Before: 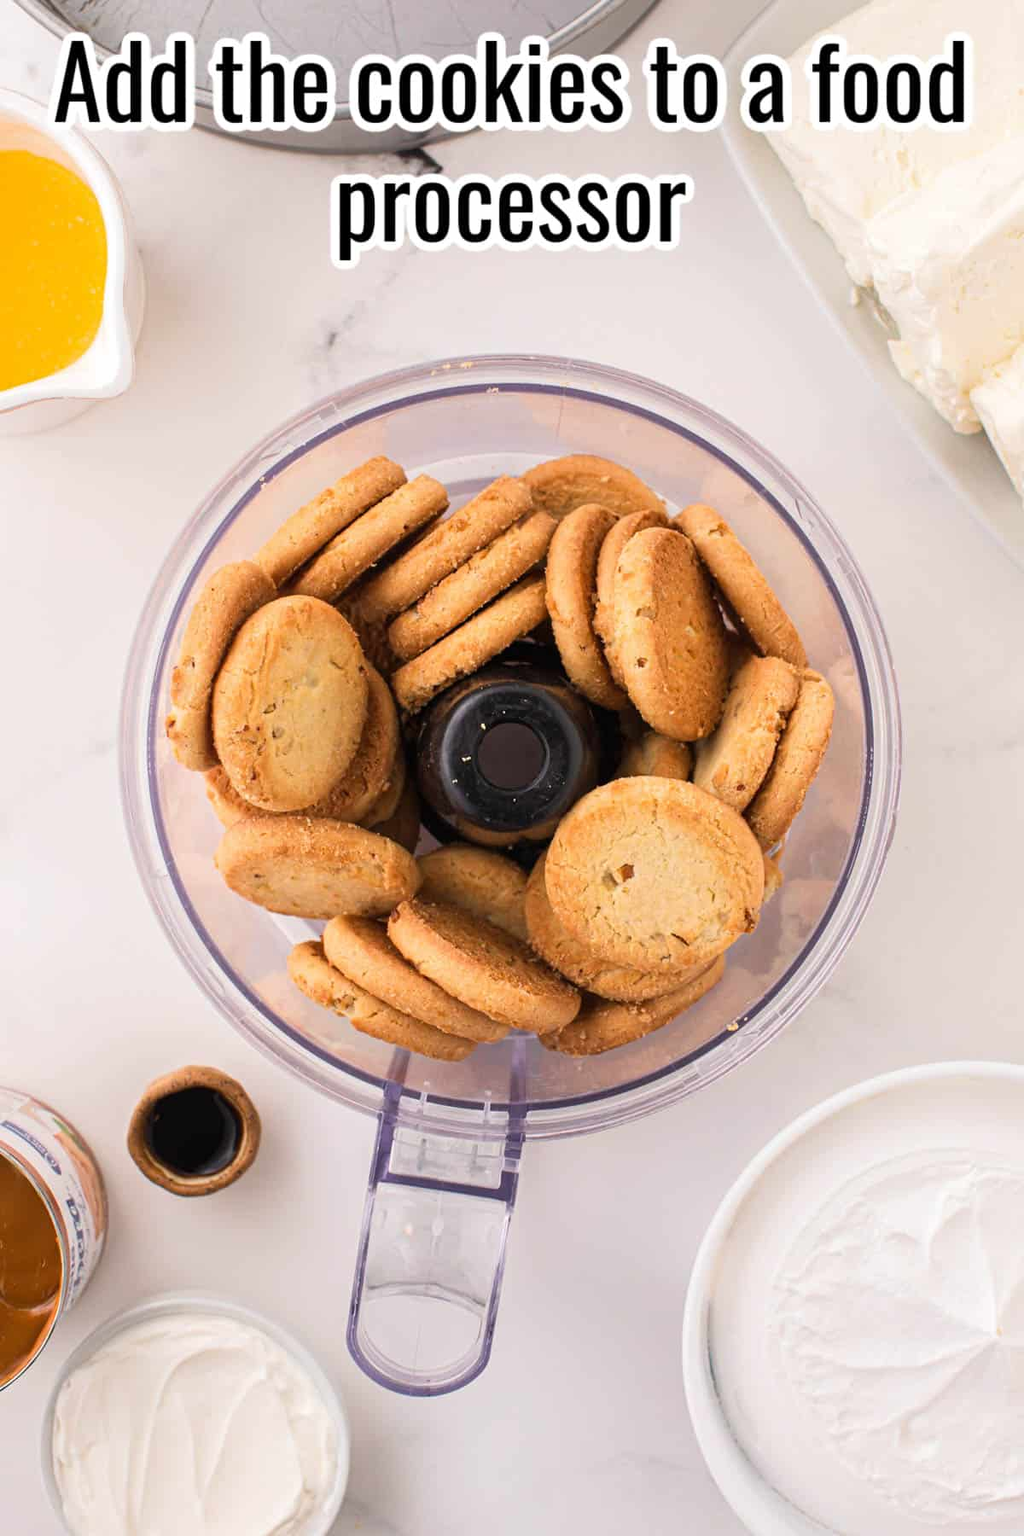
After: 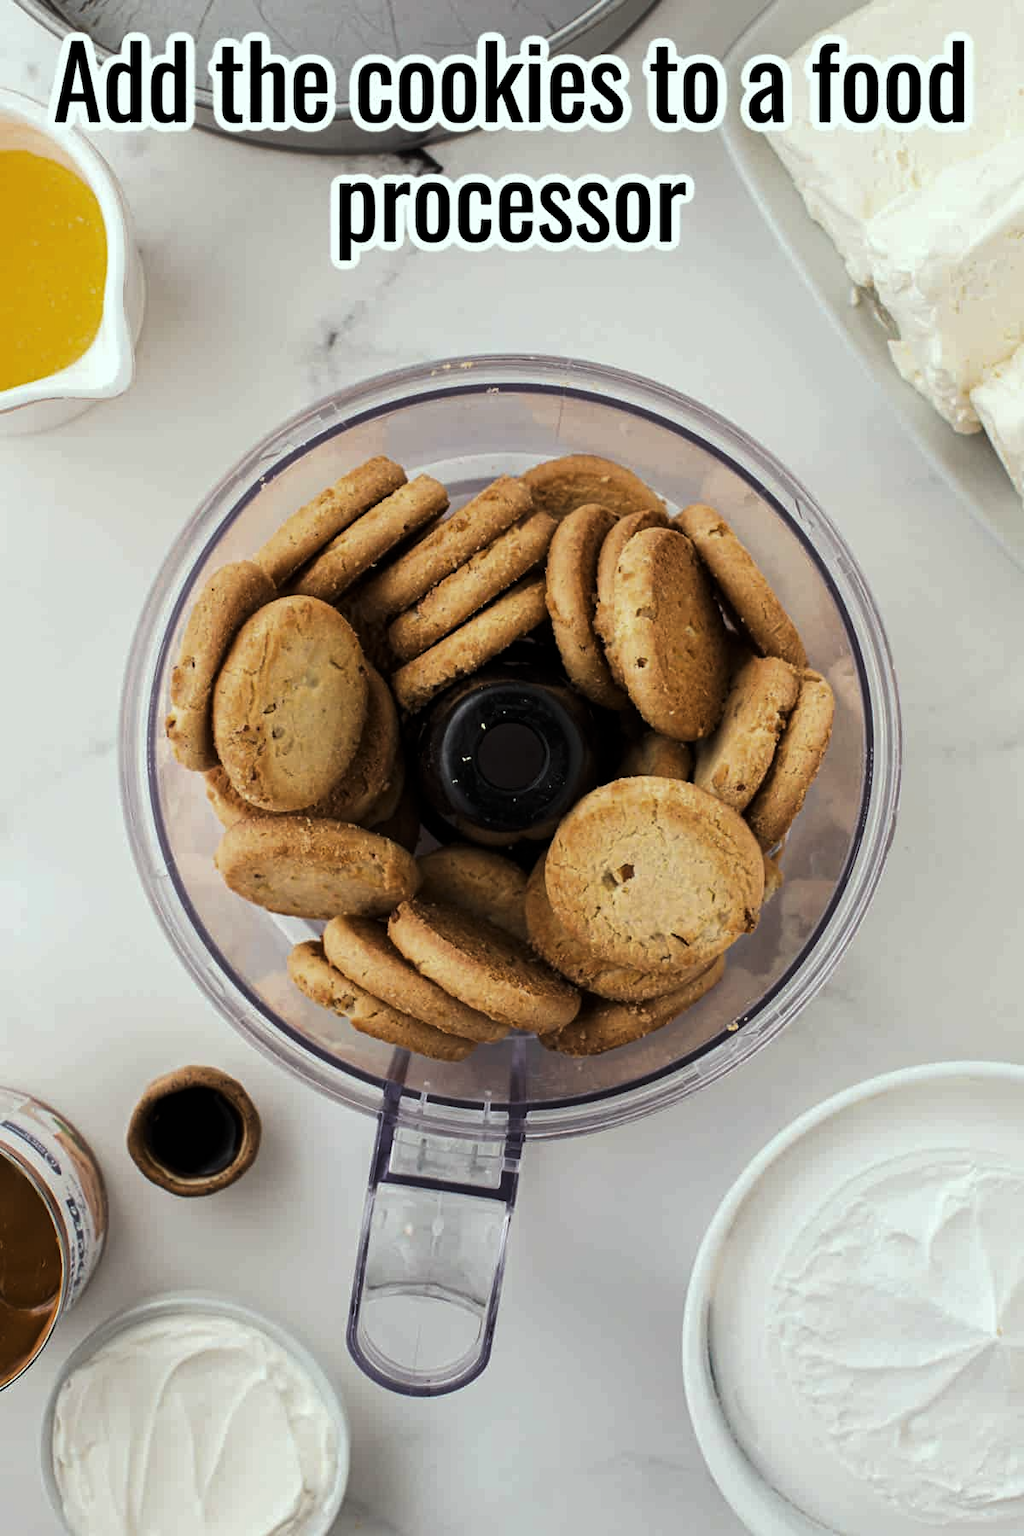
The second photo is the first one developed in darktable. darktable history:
color correction: highlights a* -6.69, highlights b* 0.49
levels: levels [0, 0.618, 1]
